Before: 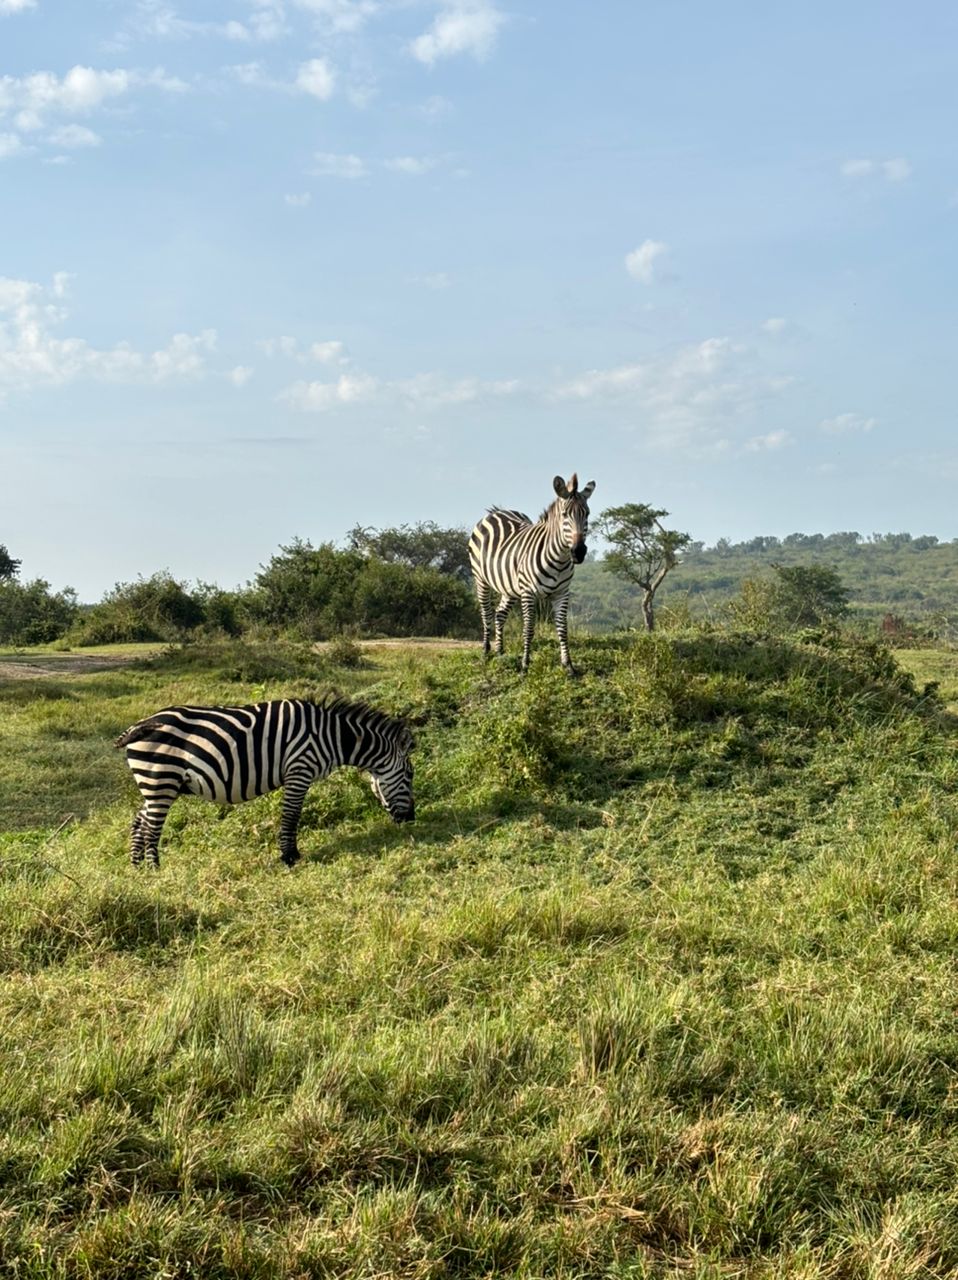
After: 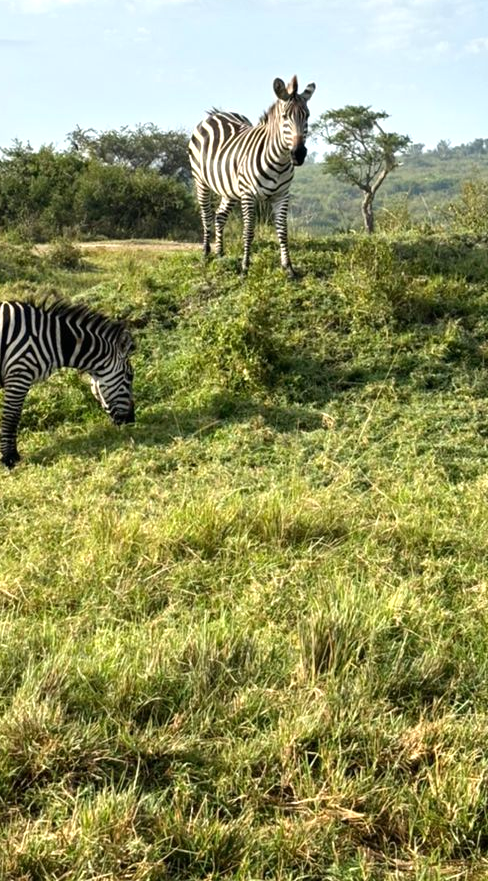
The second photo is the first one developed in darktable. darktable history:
crop and rotate: left 29.237%, top 31.152%, right 19.807%
exposure: black level correction 0, exposure 0.5 EV, compensate highlight preservation false
